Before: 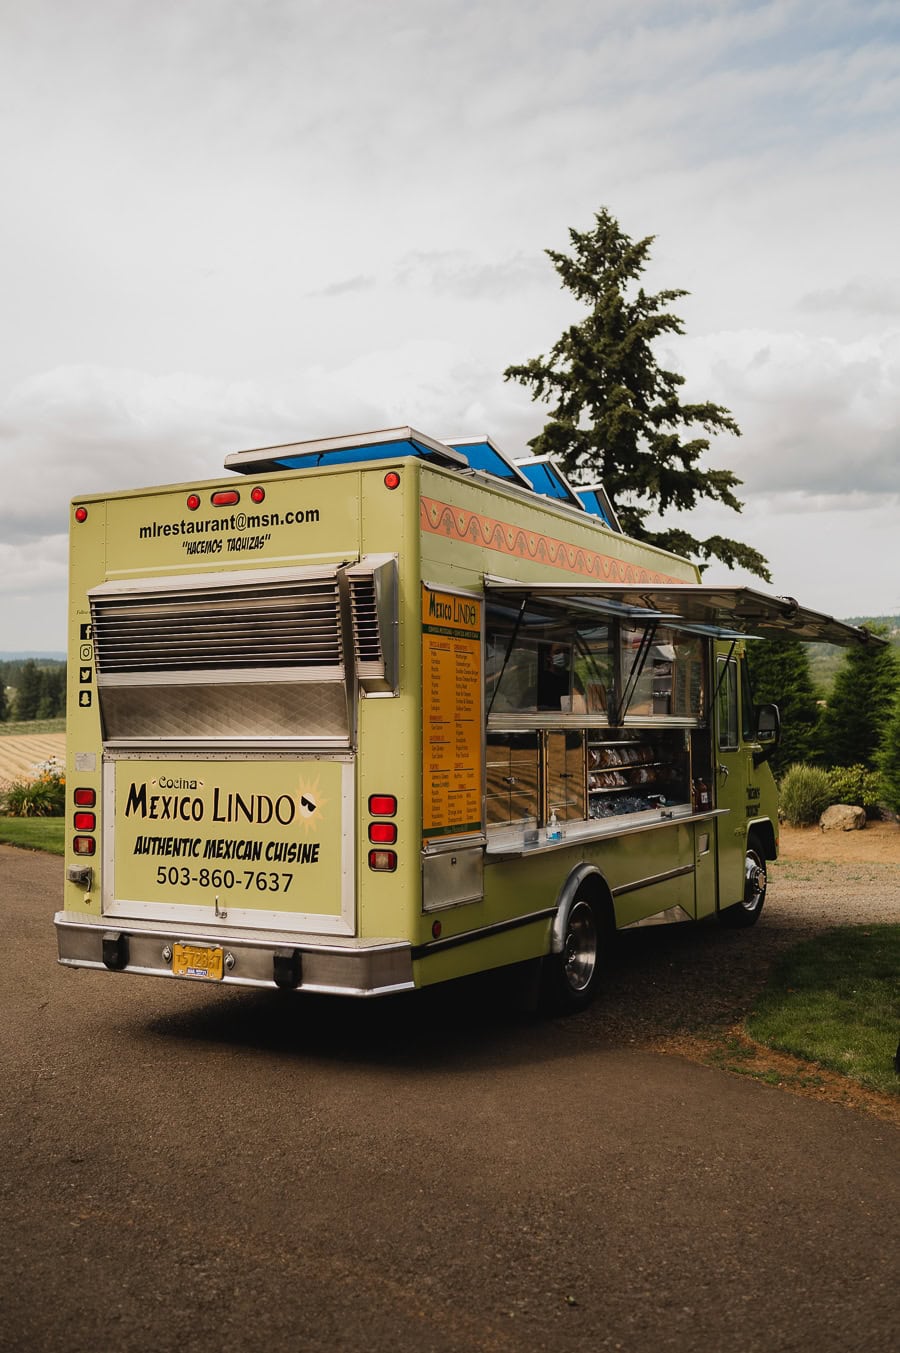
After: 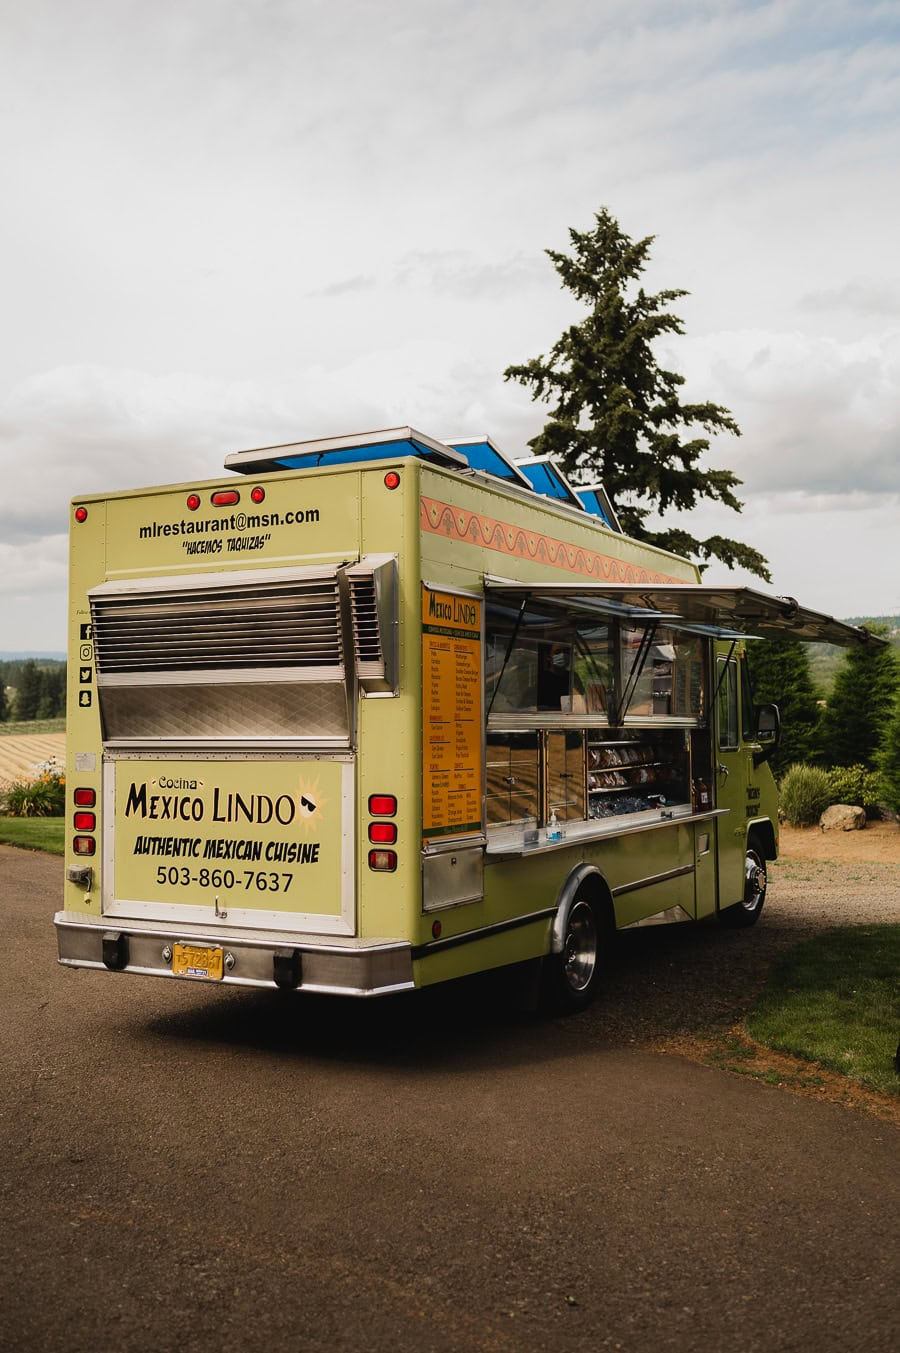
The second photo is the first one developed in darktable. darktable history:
contrast brightness saturation: contrast 0.097, brightness 0.012, saturation 0.02
